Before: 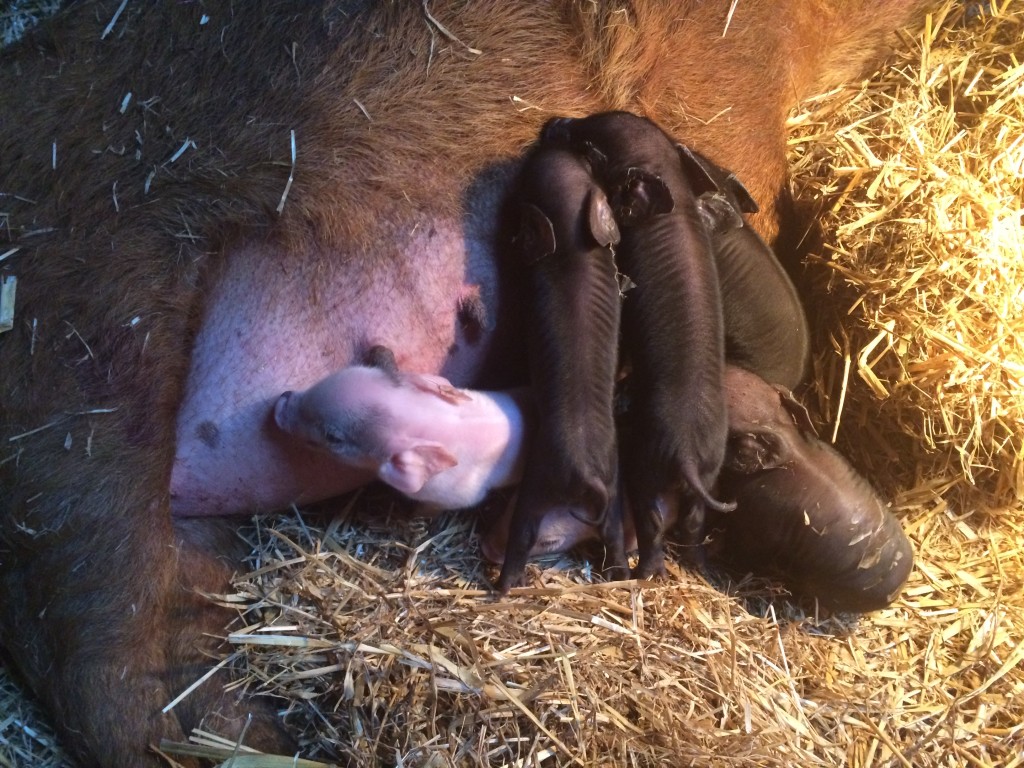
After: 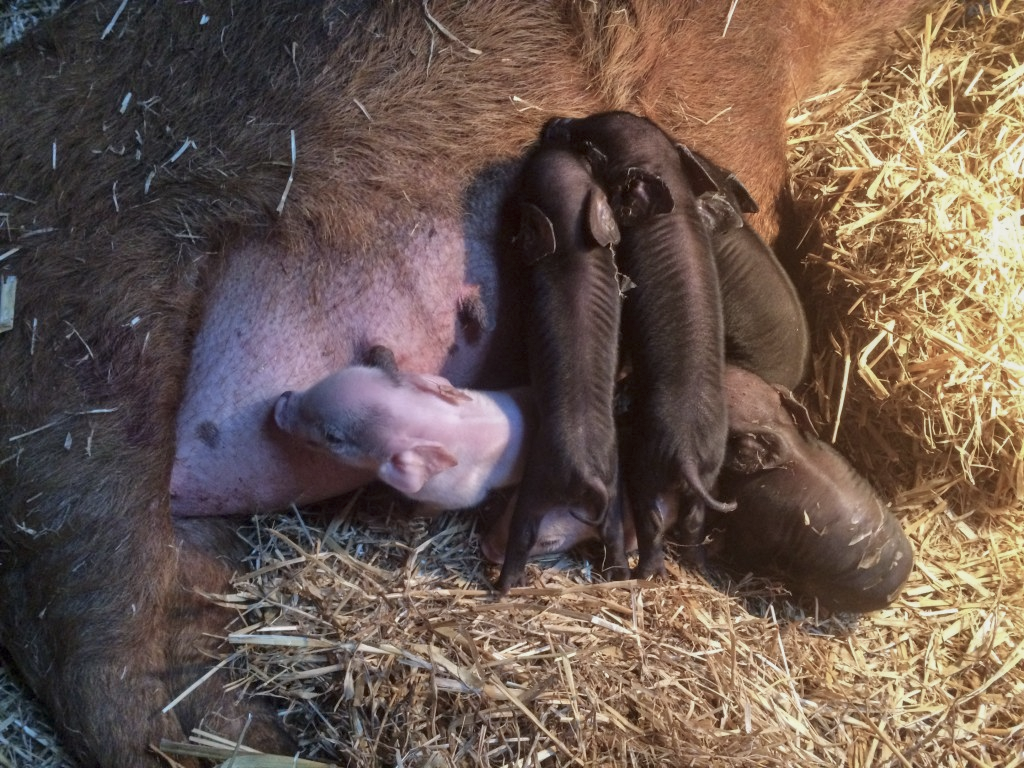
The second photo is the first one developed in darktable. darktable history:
local contrast: detail 130%
tone equalizer: -8 EV 0.25 EV, -7 EV 0.417 EV, -6 EV 0.417 EV, -5 EV 0.25 EV, -3 EV -0.25 EV, -2 EV -0.417 EV, -1 EV -0.417 EV, +0 EV -0.25 EV, edges refinement/feathering 500, mask exposure compensation -1.57 EV, preserve details guided filter
color balance: input saturation 80.07%
